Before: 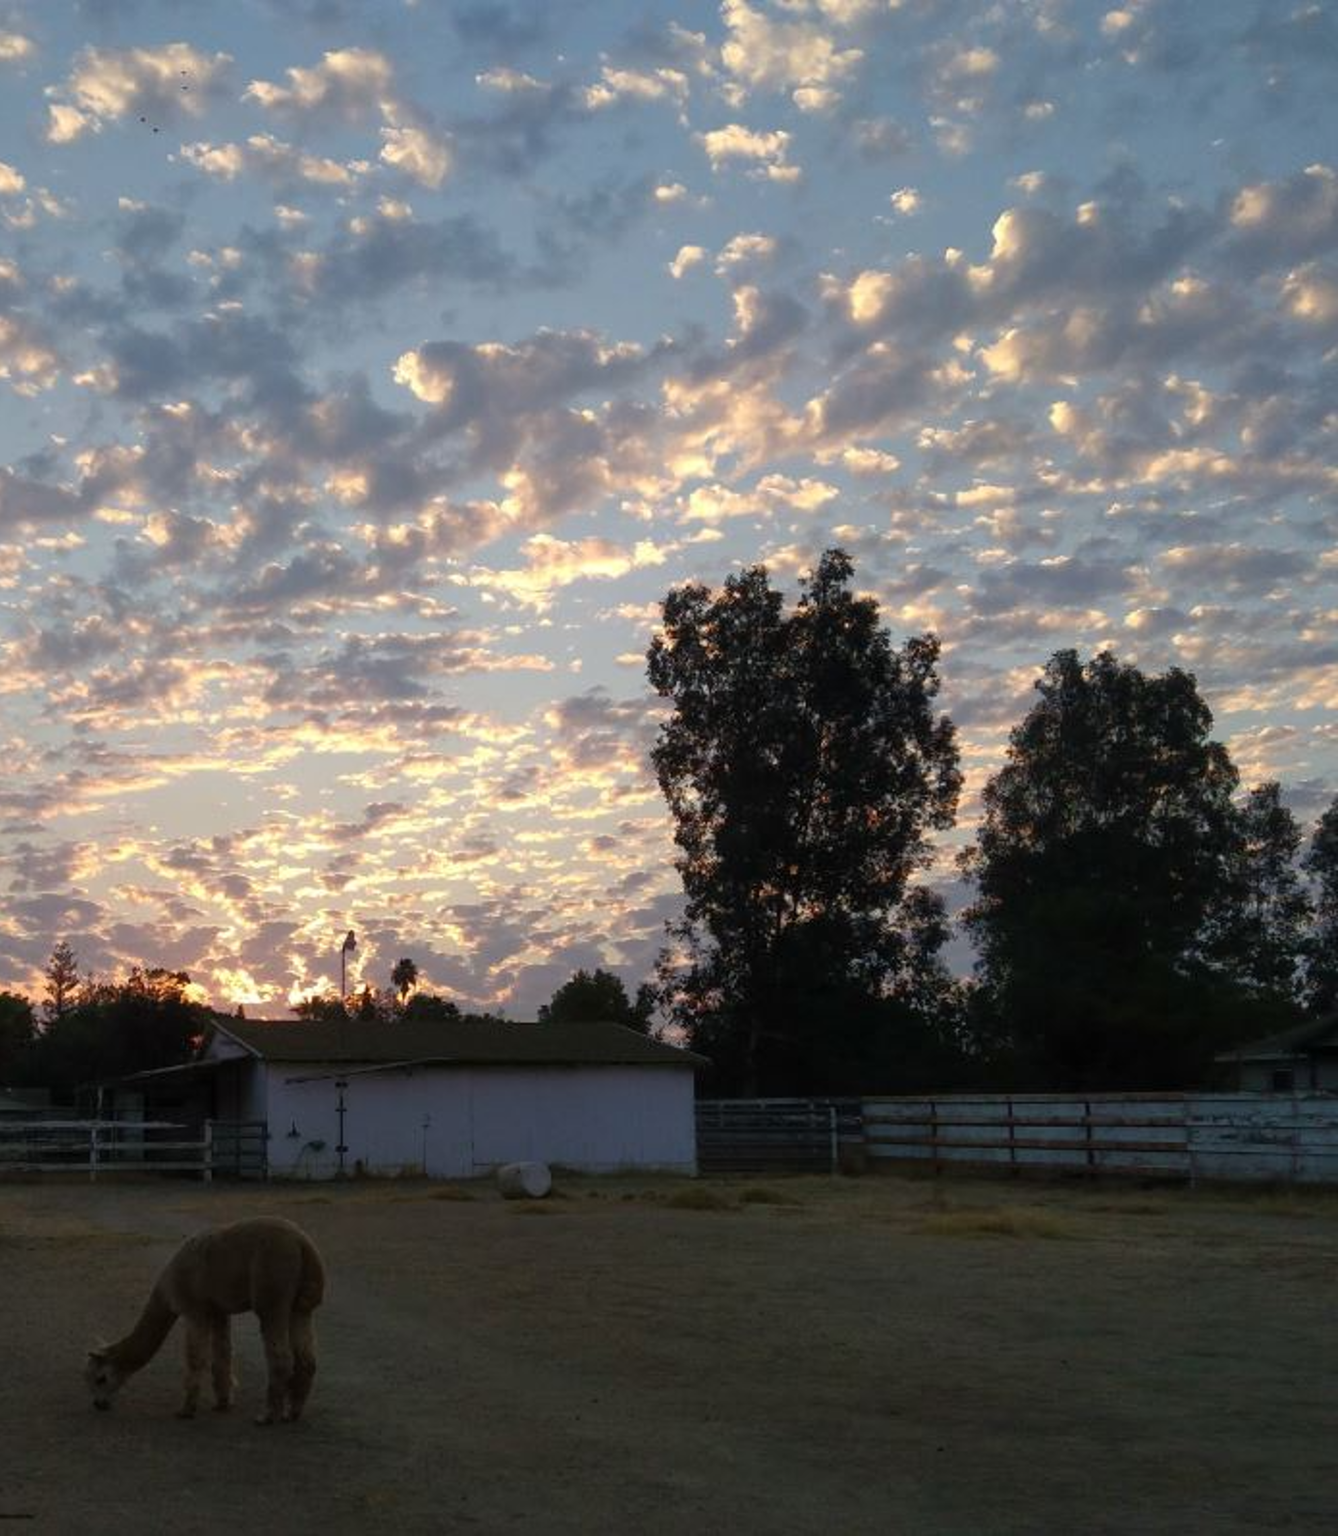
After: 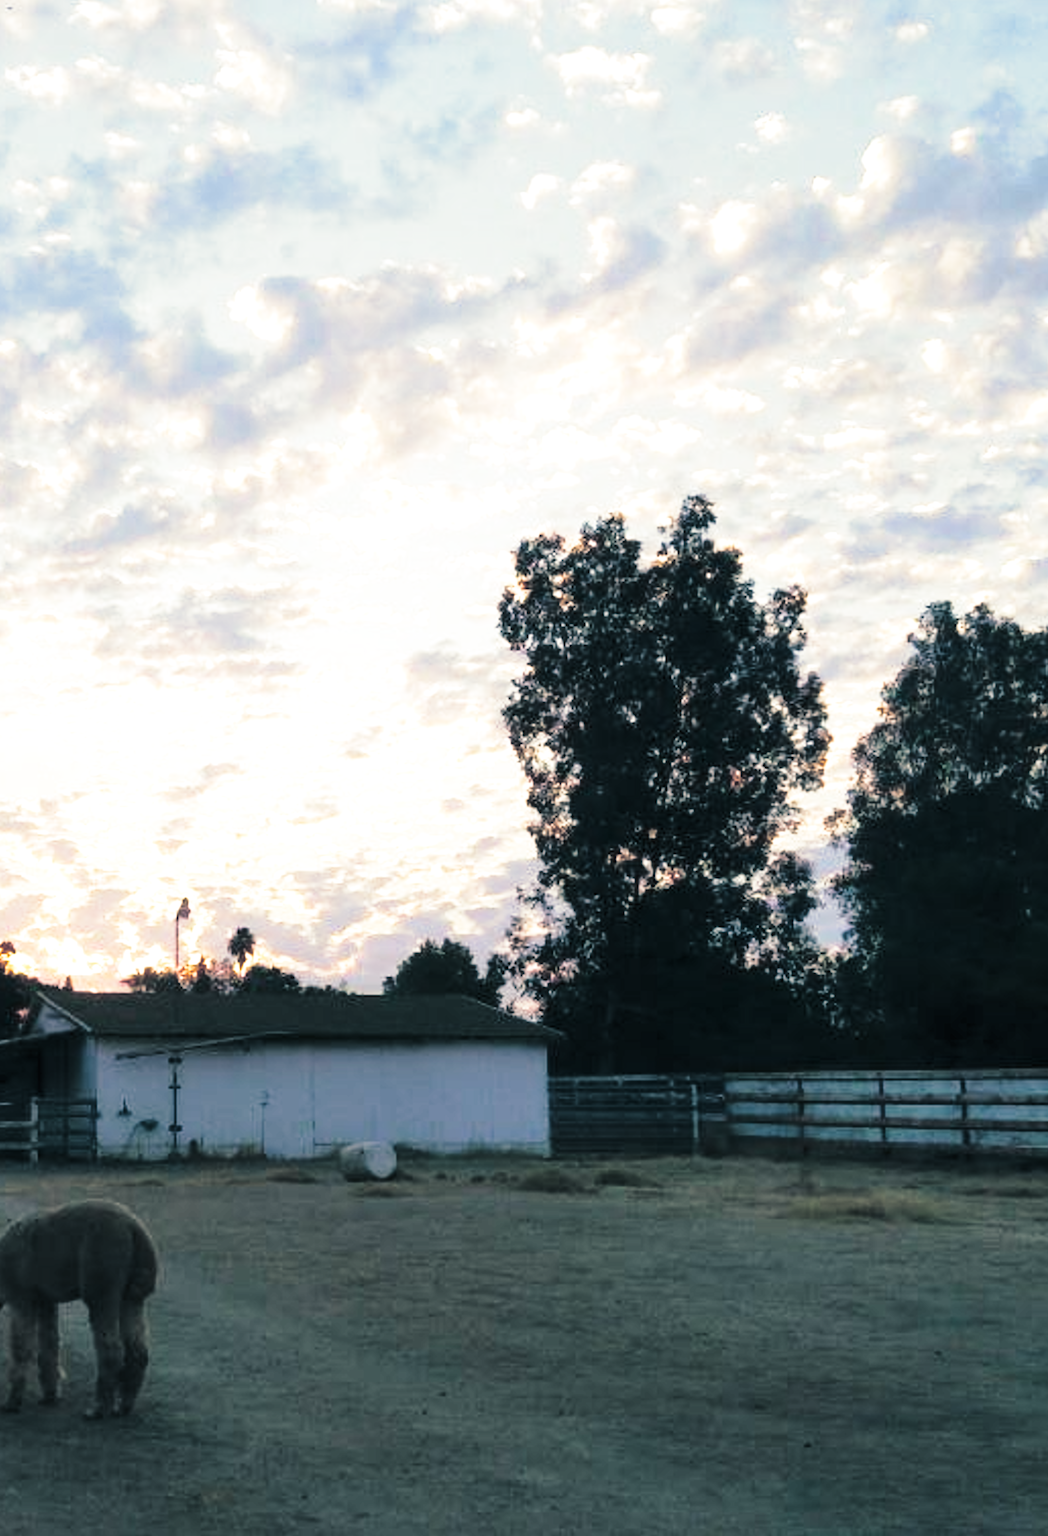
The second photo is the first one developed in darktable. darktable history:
crop and rotate: left 13.15%, top 5.251%, right 12.609%
split-toning: shadows › hue 205.2°, shadows › saturation 0.43, highlights › hue 54°, highlights › saturation 0.54
base curve: curves: ch0 [(0, 0) (0.028, 0.03) (0.121, 0.232) (0.46, 0.748) (0.859, 0.968) (1, 1)], preserve colors none
exposure: black level correction 0, exposure 1 EV, compensate exposure bias true, compensate highlight preservation false
